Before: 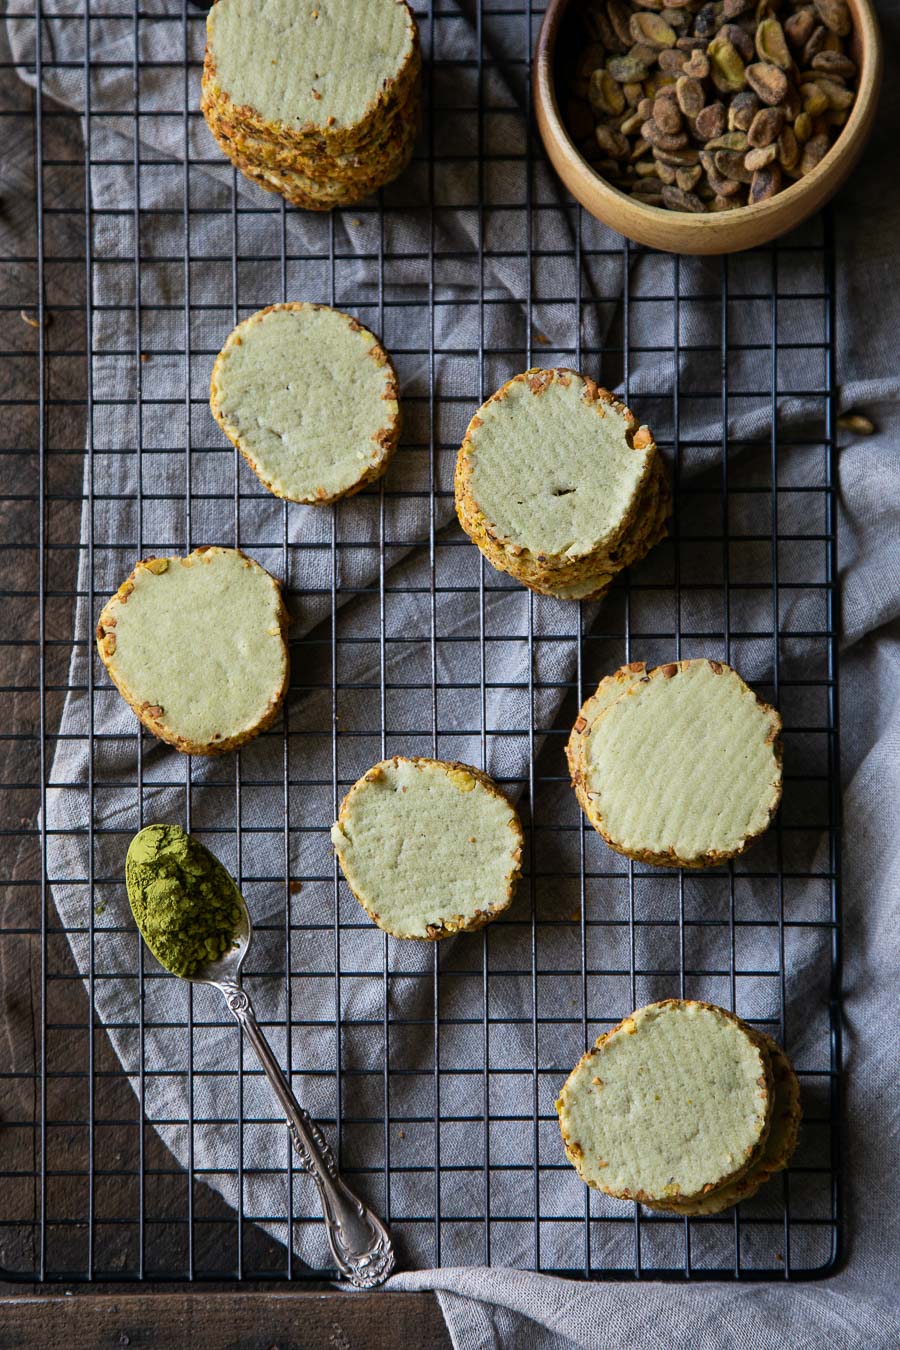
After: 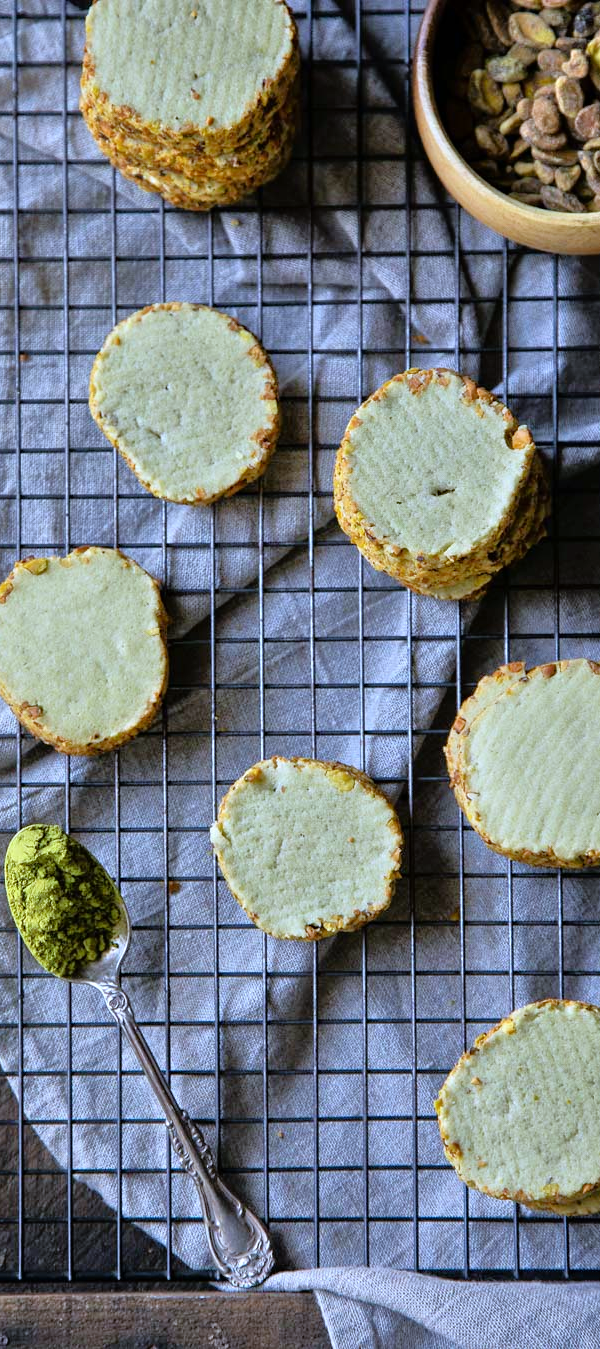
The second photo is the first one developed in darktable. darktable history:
white balance: red 0.926, green 1.003, blue 1.133
tone equalizer: -7 EV 0.15 EV, -6 EV 0.6 EV, -5 EV 1.15 EV, -4 EV 1.33 EV, -3 EV 1.15 EV, -2 EV 0.6 EV, -1 EV 0.15 EV, mask exposure compensation -0.5 EV
crop and rotate: left 13.537%, right 19.796%
